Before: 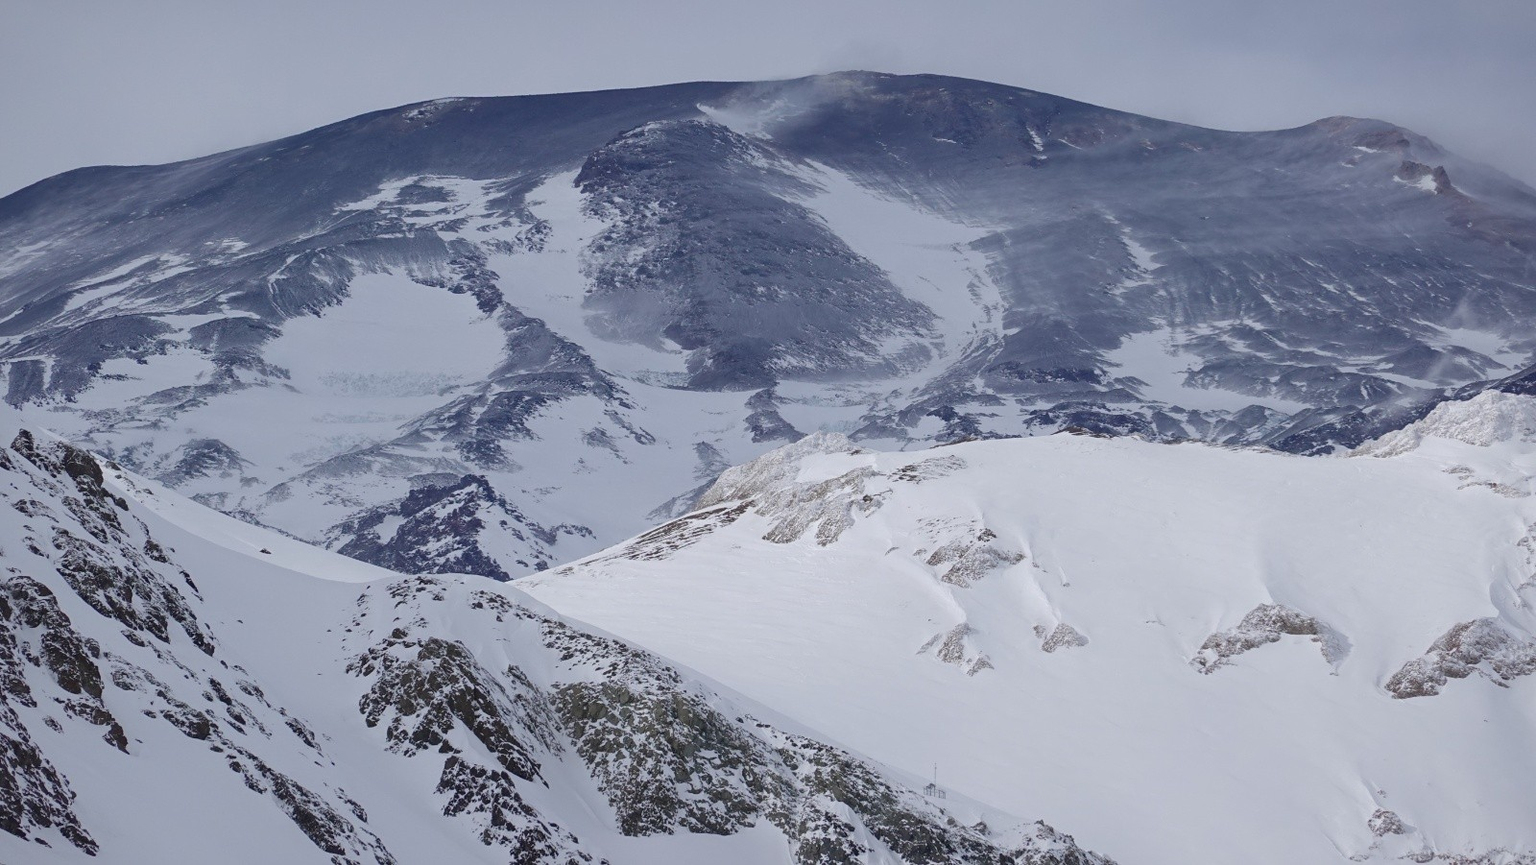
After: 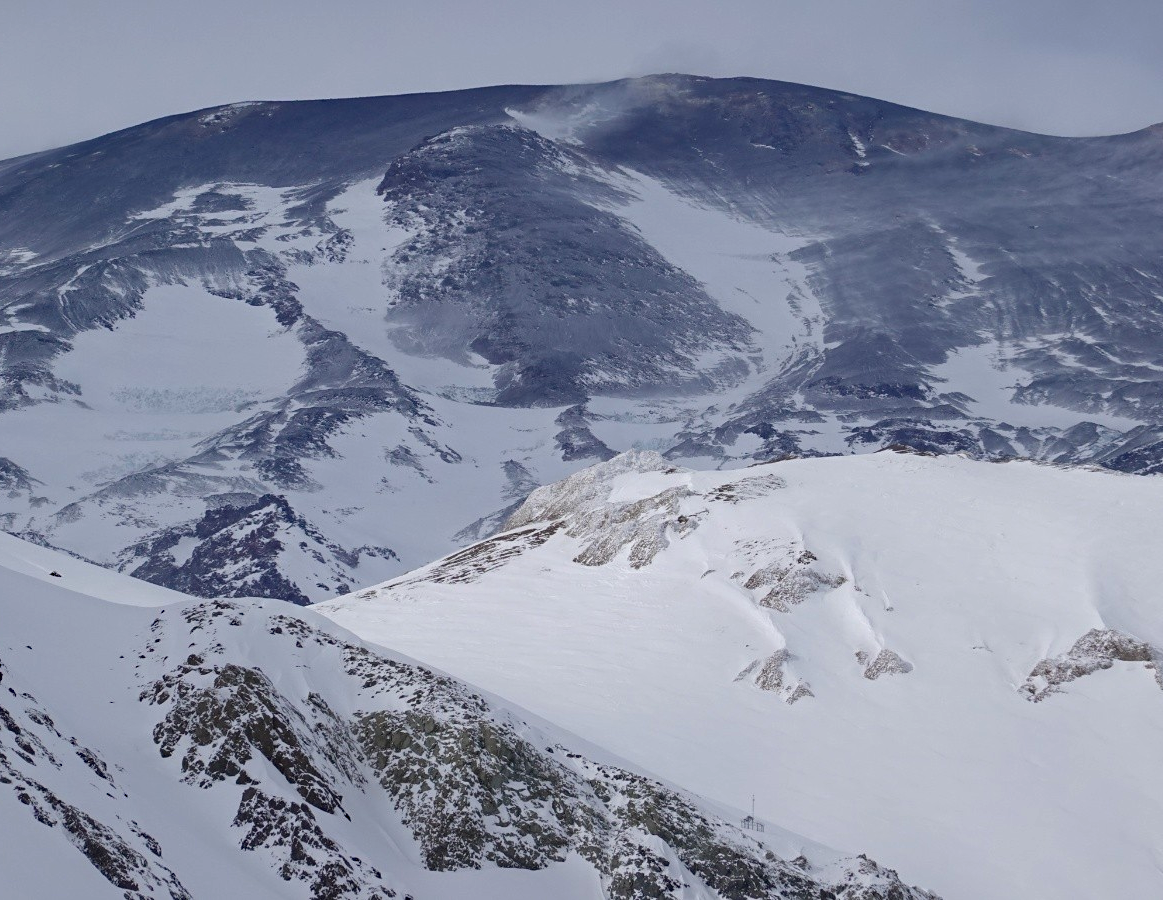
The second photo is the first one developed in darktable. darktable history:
haze removal: compatibility mode true, adaptive false
crop: left 13.853%, top 0%, right 13.404%
